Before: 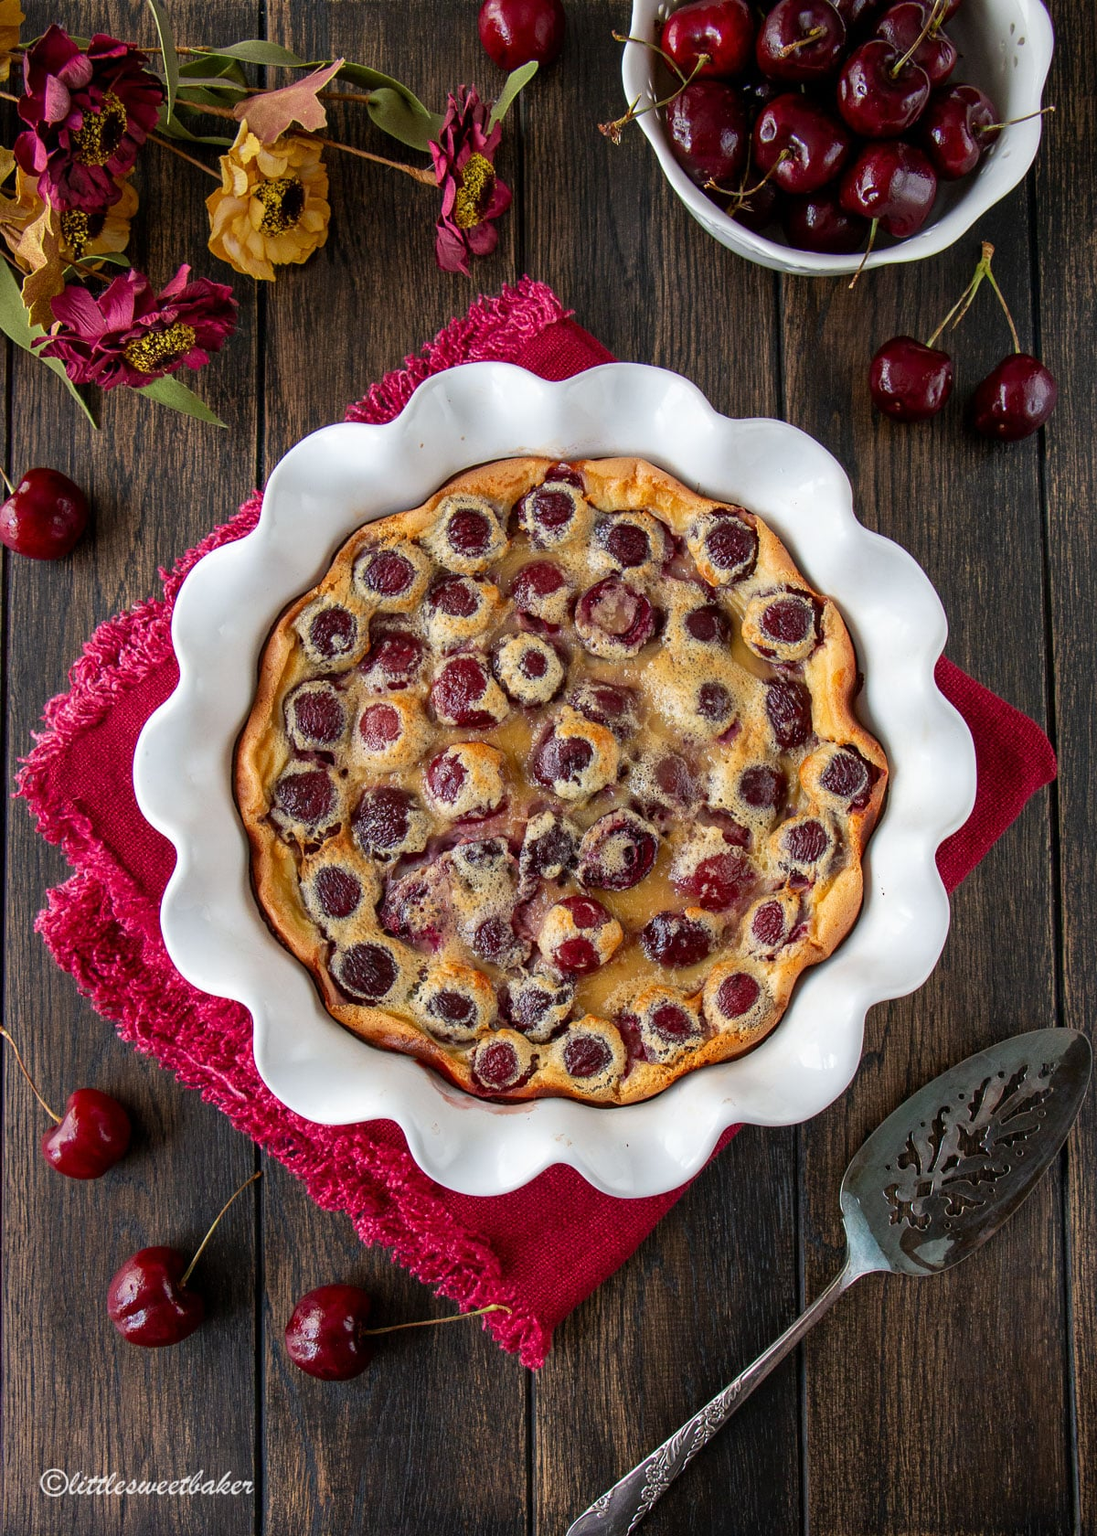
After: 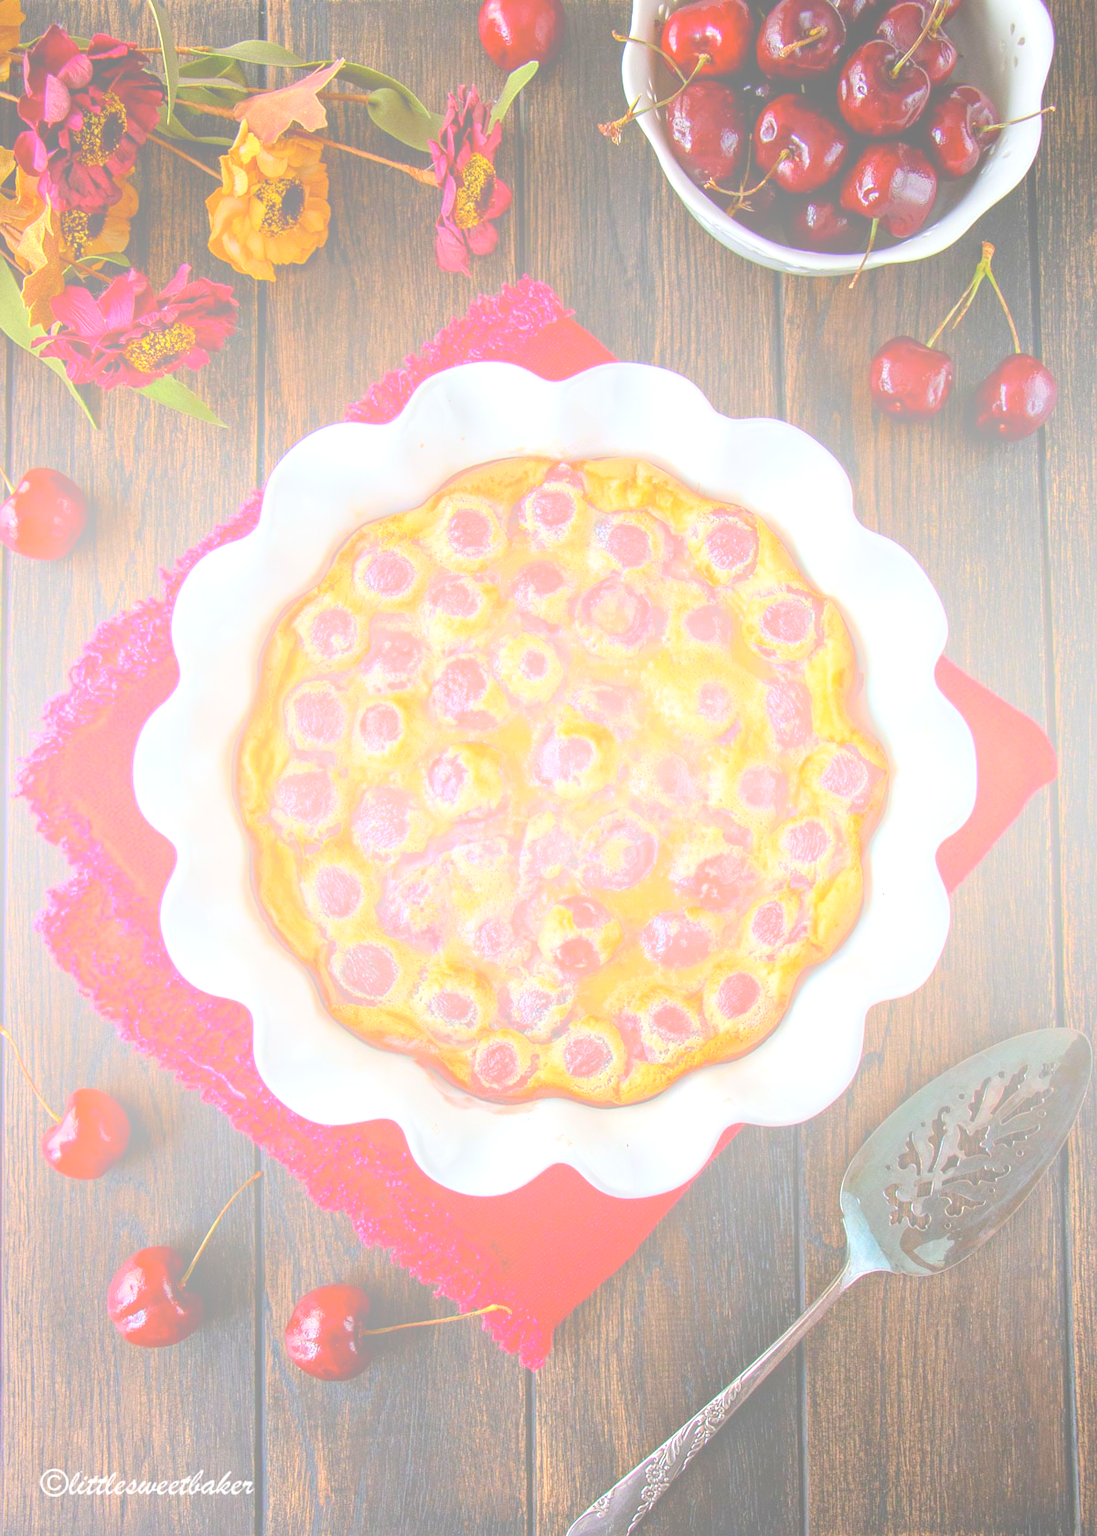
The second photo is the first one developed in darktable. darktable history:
exposure: exposure 0.6 EV, compensate highlight preservation false
bloom: size 70%, threshold 25%, strength 70%
